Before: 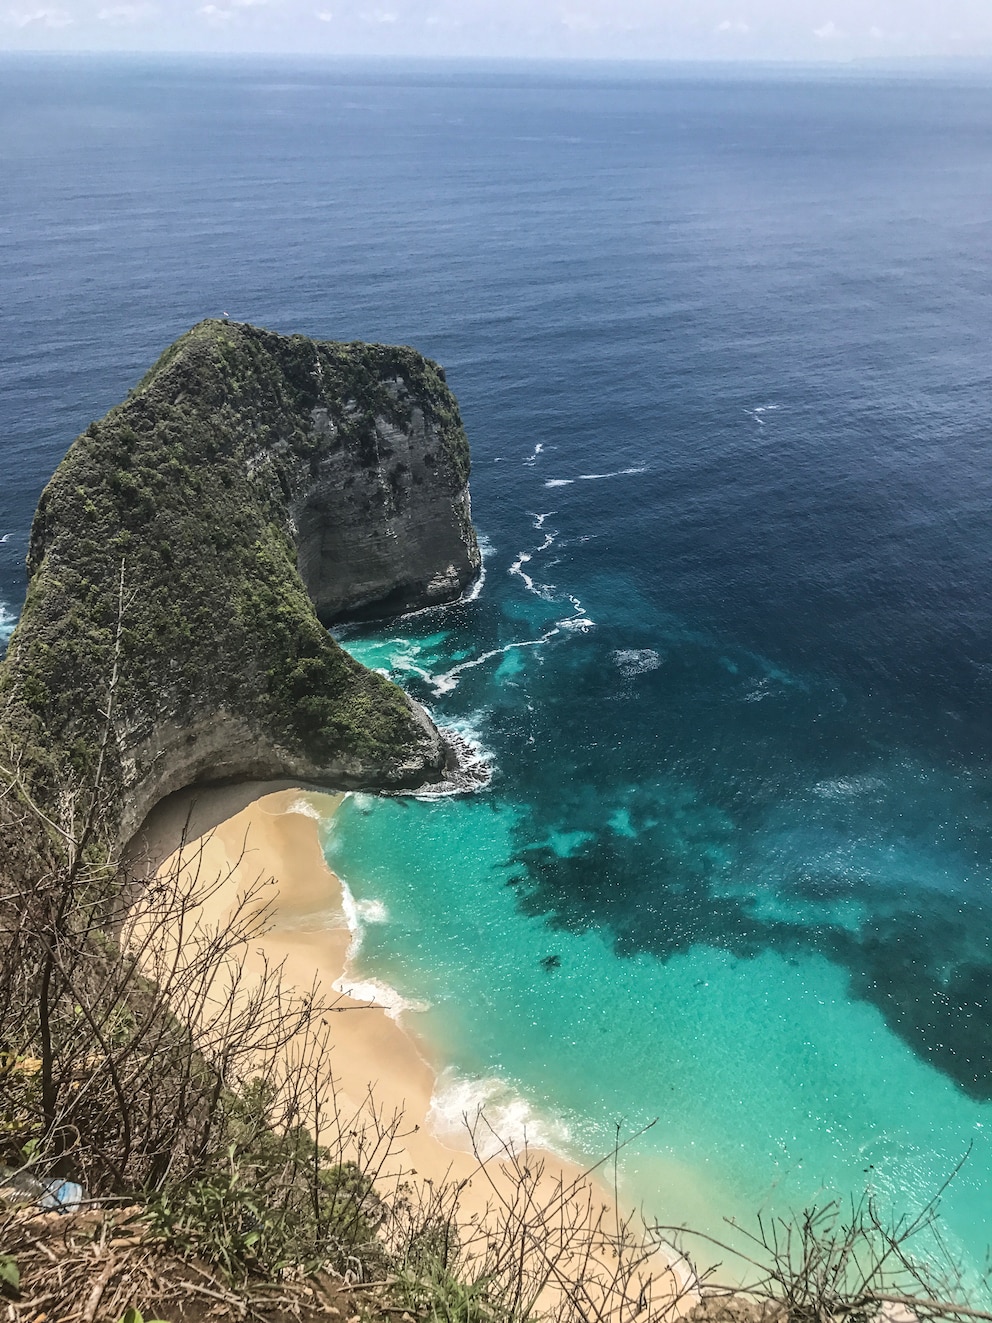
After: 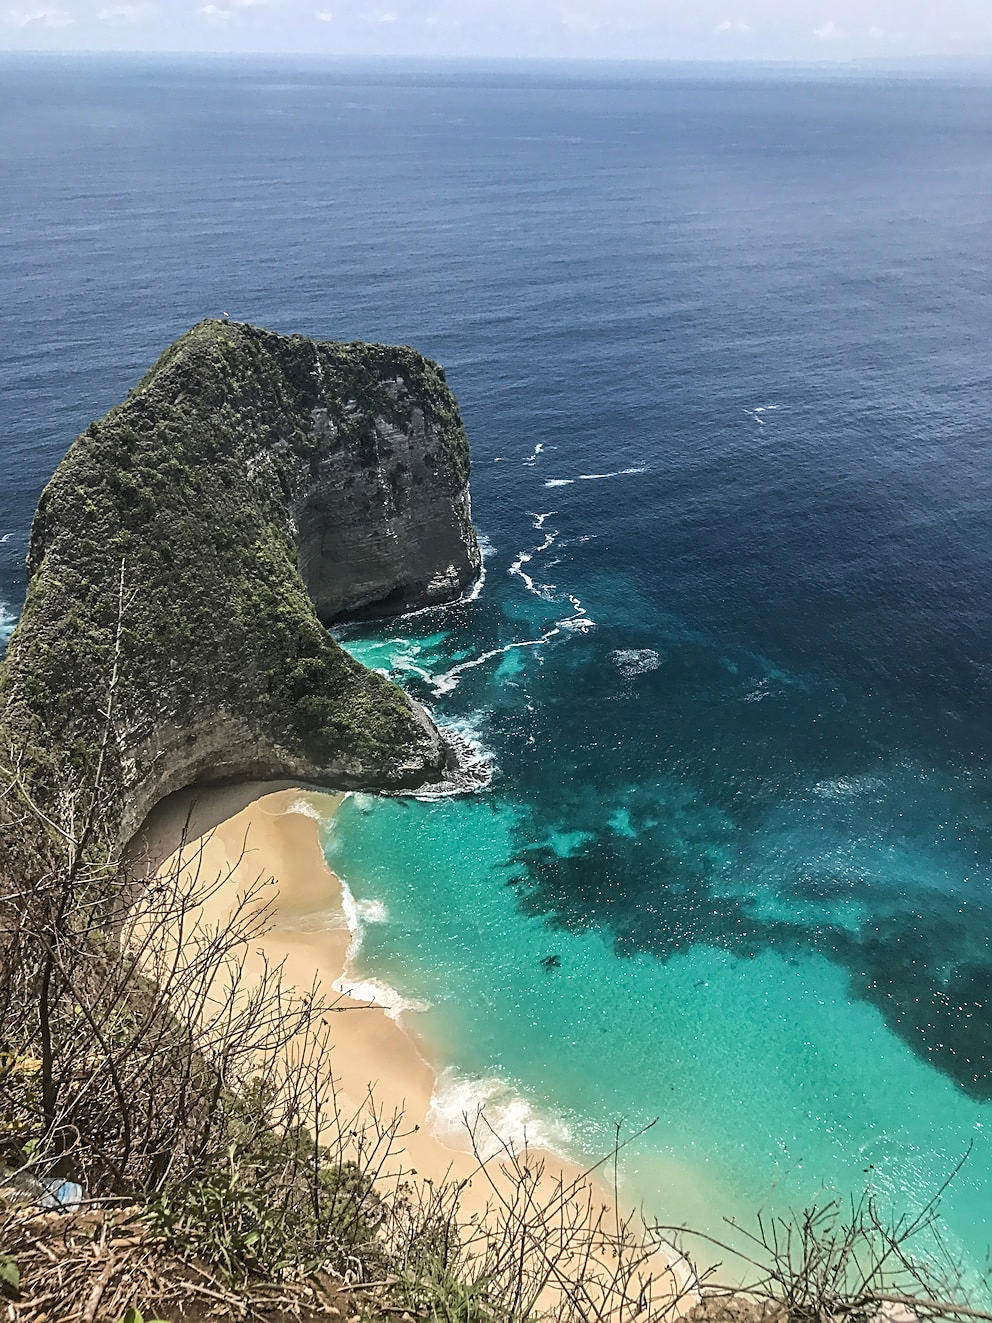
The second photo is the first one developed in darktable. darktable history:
sharpen: on, module defaults
tone equalizer: -8 EV -1.82 EV, -7 EV -1.16 EV, -6 EV -1.64 EV
